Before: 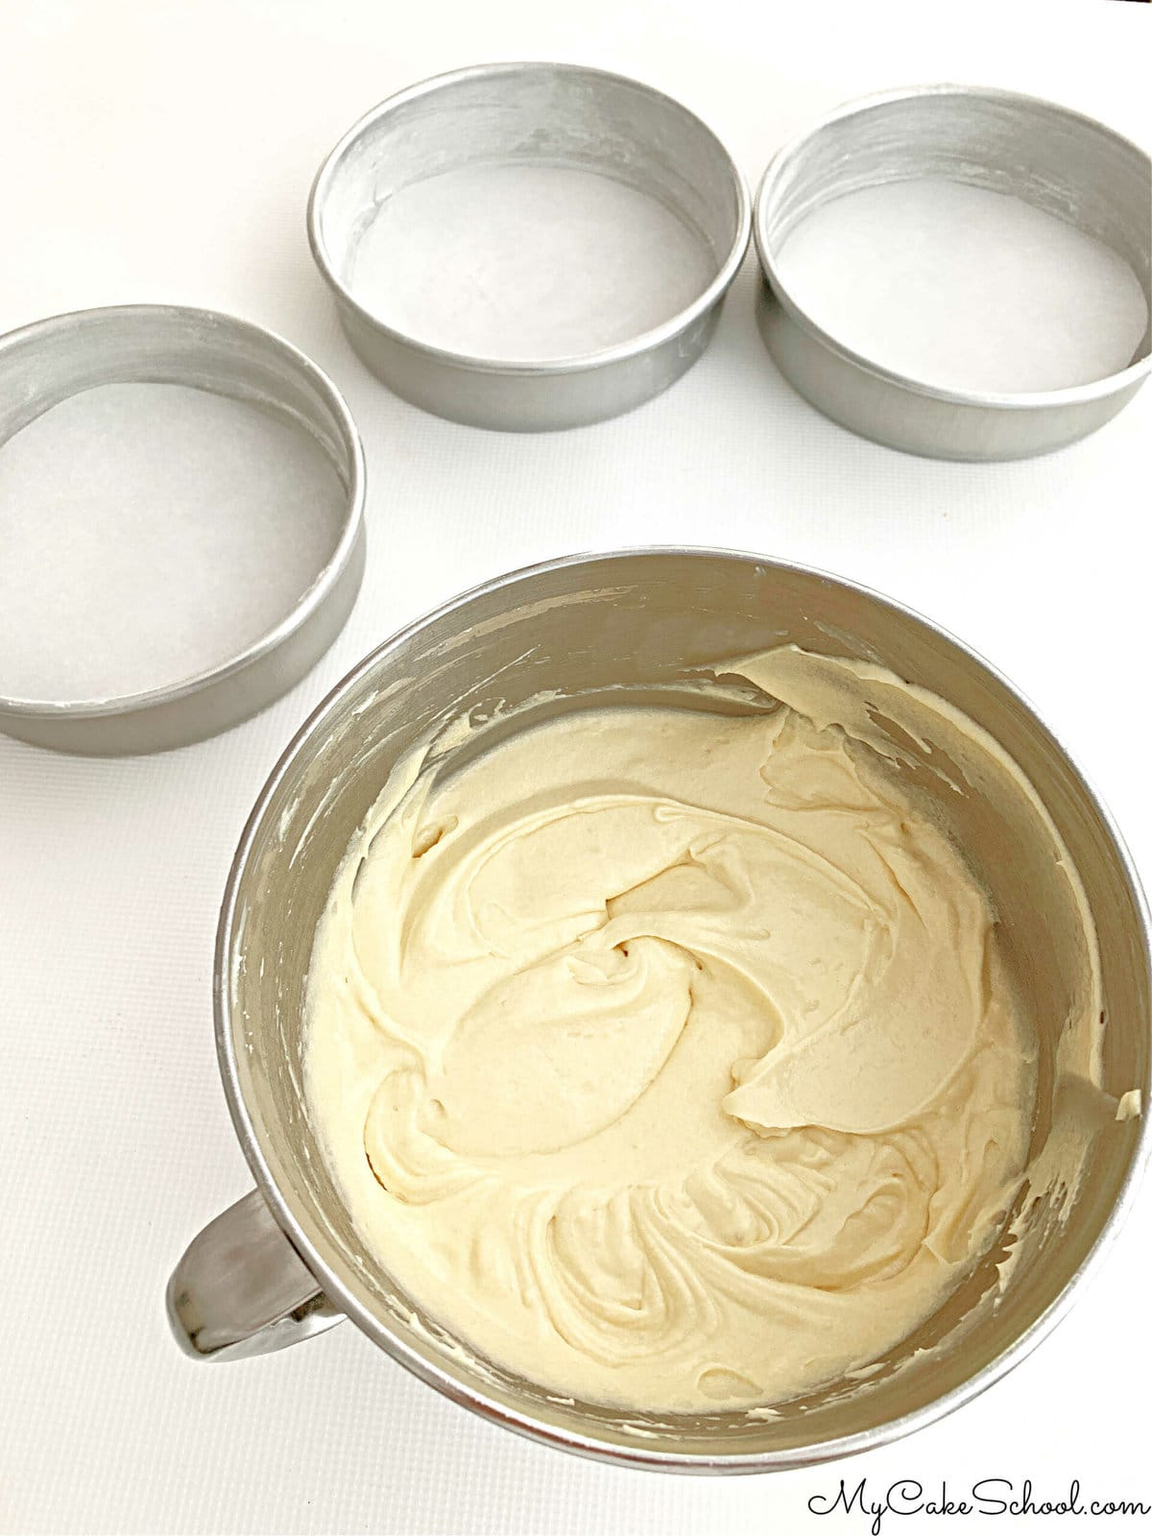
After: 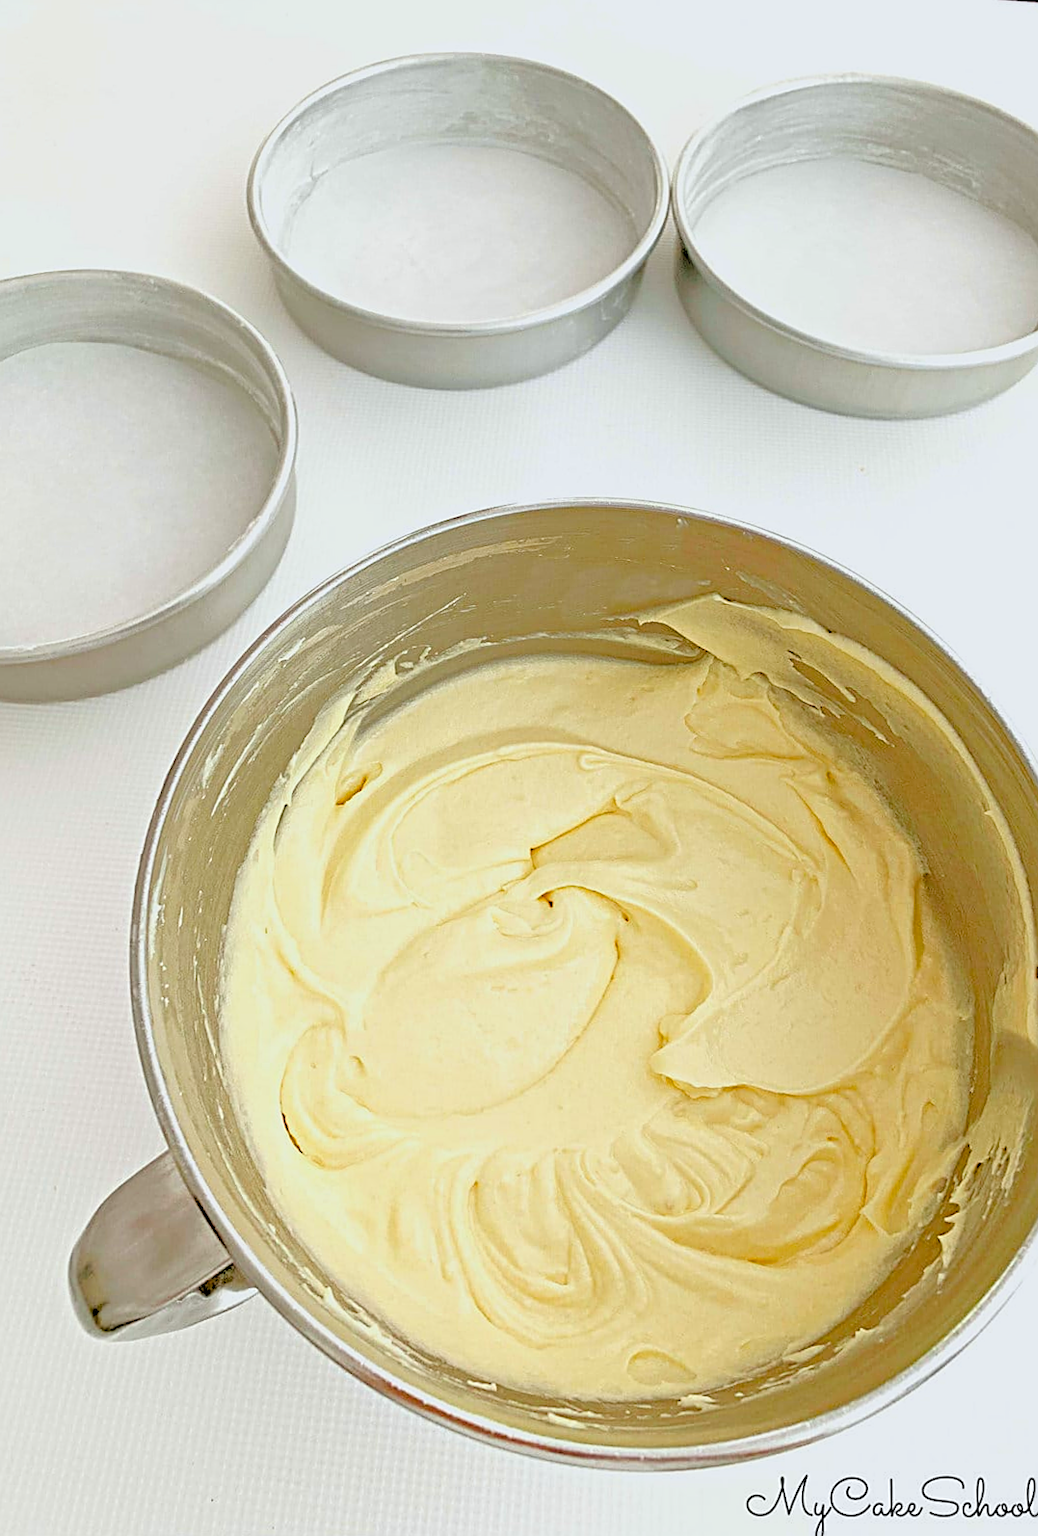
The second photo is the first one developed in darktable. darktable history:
crop and rotate: left 3.238%
rotate and perspective: rotation 0.215°, lens shift (vertical) -0.139, crop left 0.069, crop right 0.939, crop top 0.002, crop bottom 0.996
white balance: red 0.982, blue 1.018
color balance rgb: perceptual saturation grading › global saturation 30%, global vibrance 20%
sharpen: on, module defaults
rgb levels: preserve colors sum RGB, levels [[0.038, 0.433, 0.934], [0, 0.5, 1], [0, 0.5, 1]]
